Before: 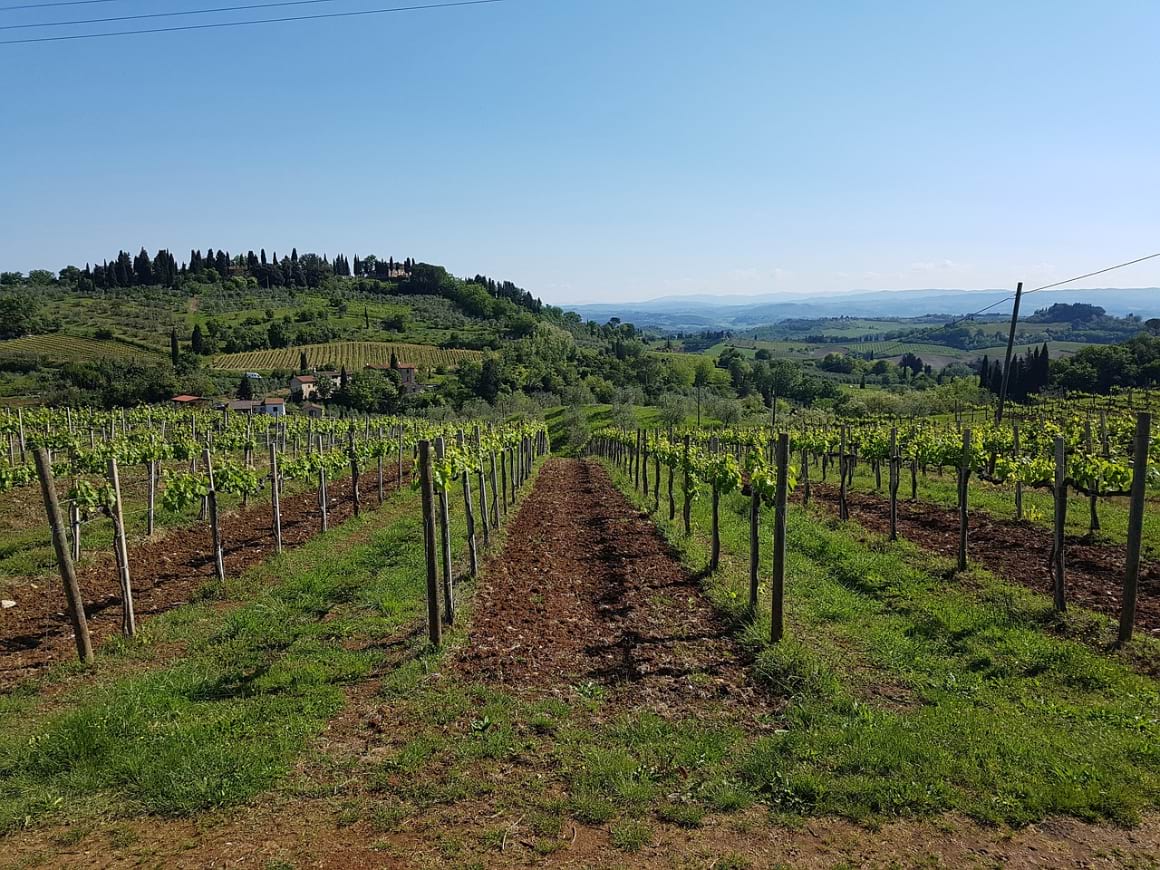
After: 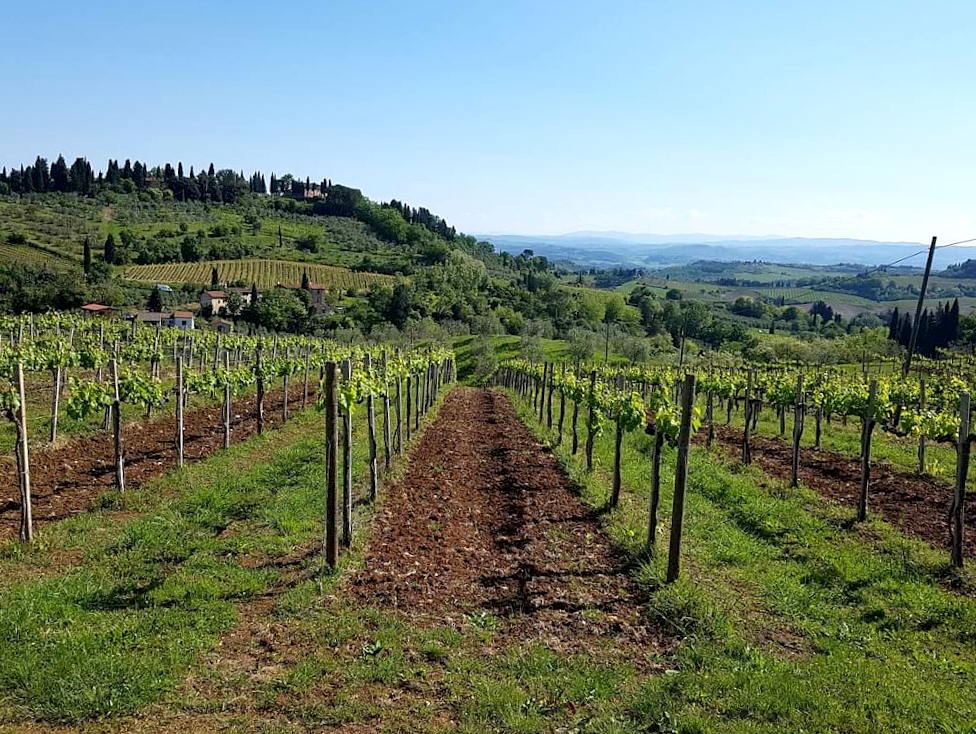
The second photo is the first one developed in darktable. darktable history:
exposure: black level correction 0.004, exposure 0.391 EV, compensate highlight preservation false
crop and rotate: angle -3.09°, left 5.092%, top 5.196%, right 4.759%, bottom 4.471%
